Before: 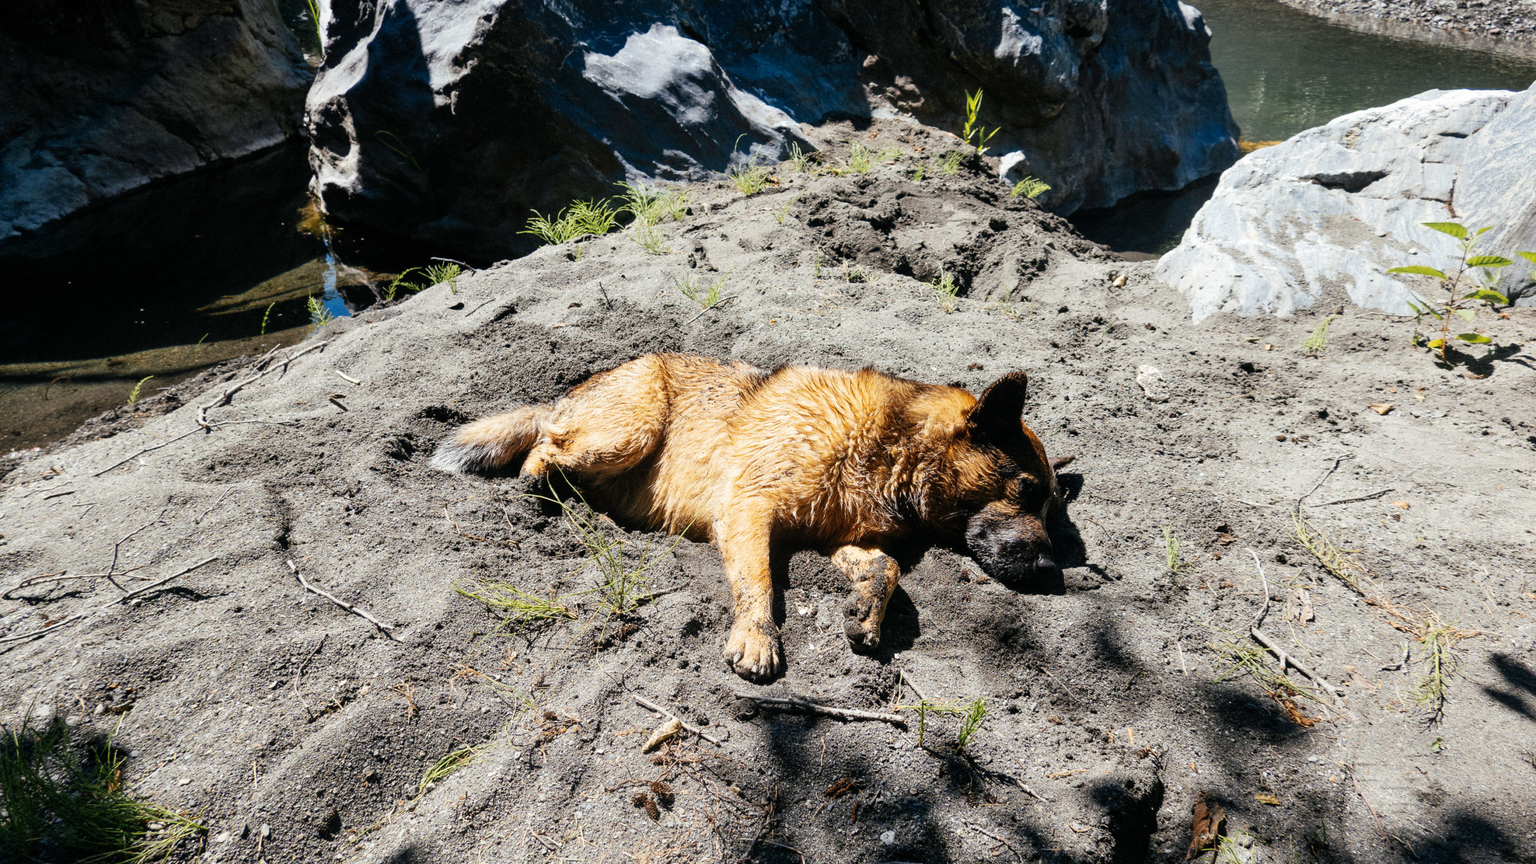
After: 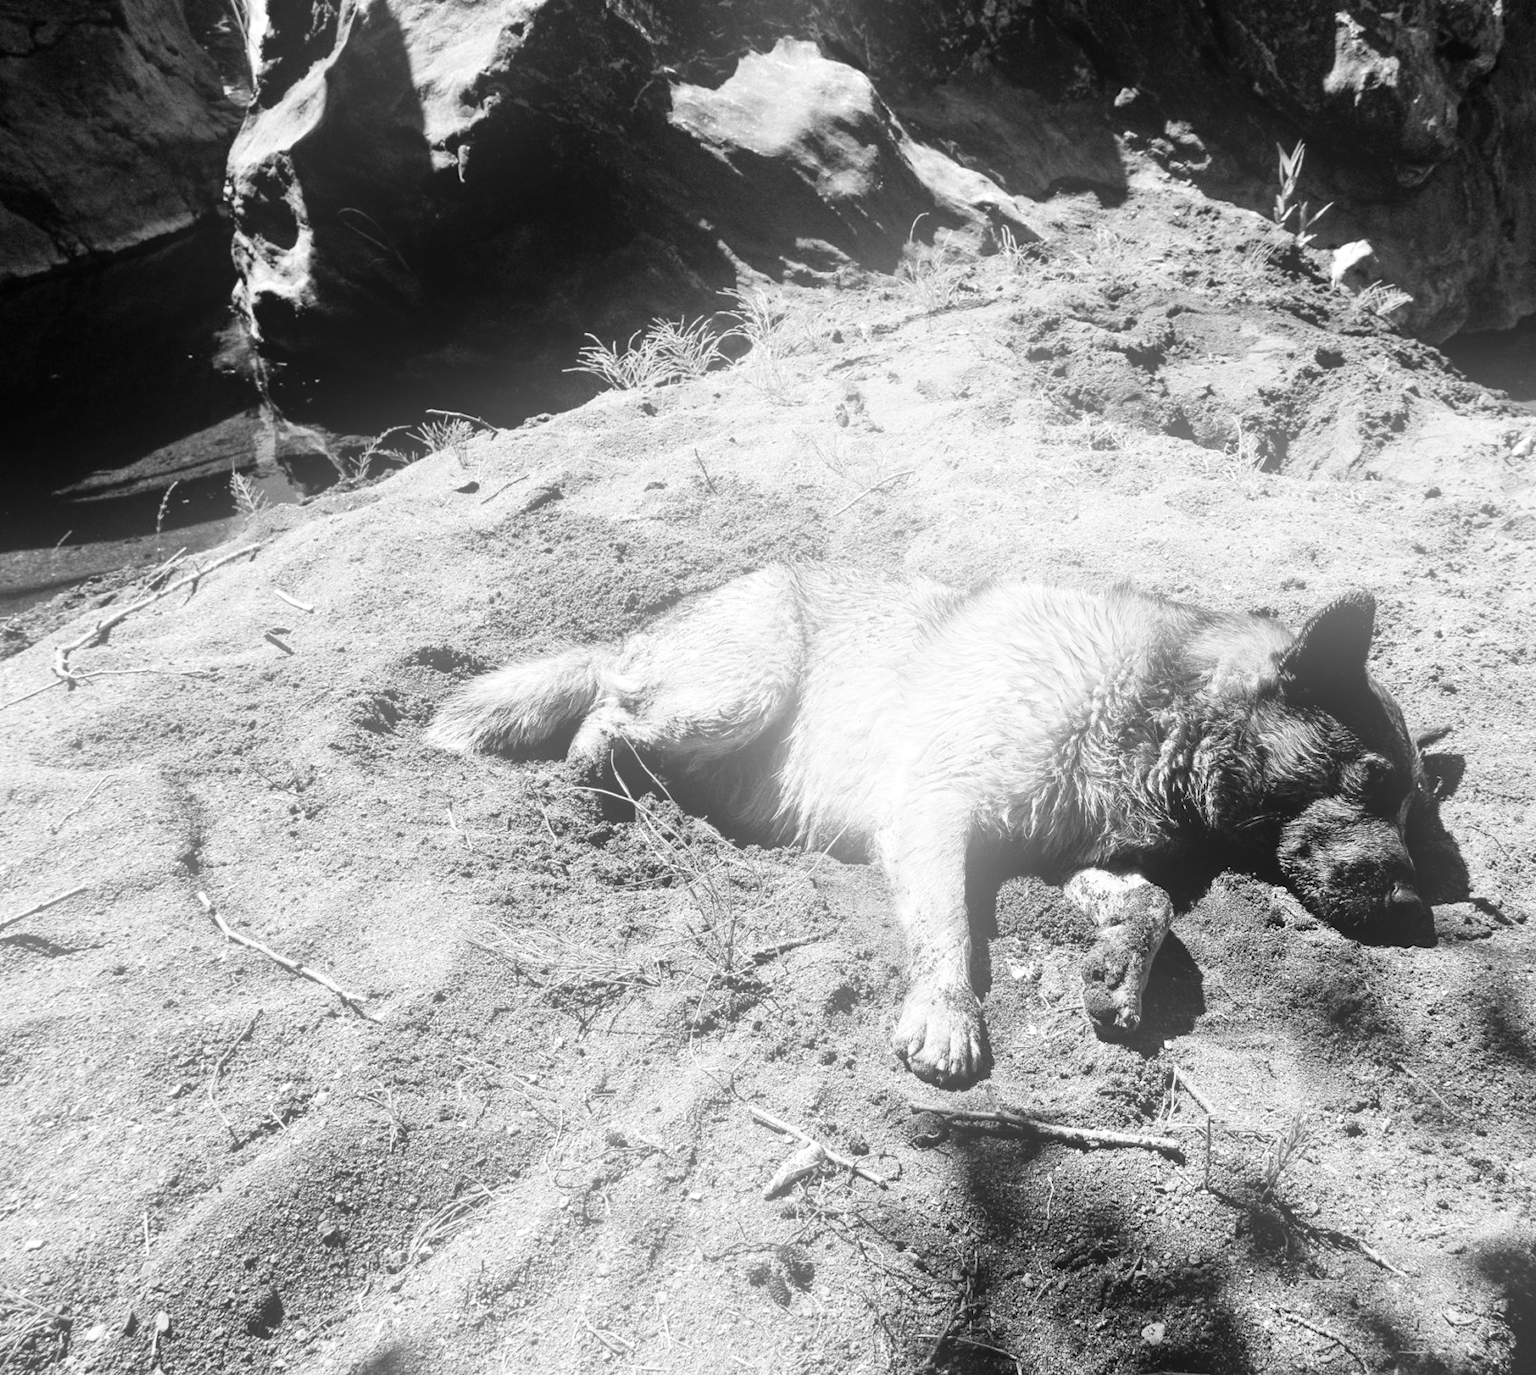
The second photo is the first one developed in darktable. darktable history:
white balance: emerald 1
crop: left 10.644%, right 26.528%
bloom: on, module defaults
exposure: black level correction 0, exposure 0.5 EV, compensate exposure bias true, compensate highlight preservation false
monochrome: on, module defaults
